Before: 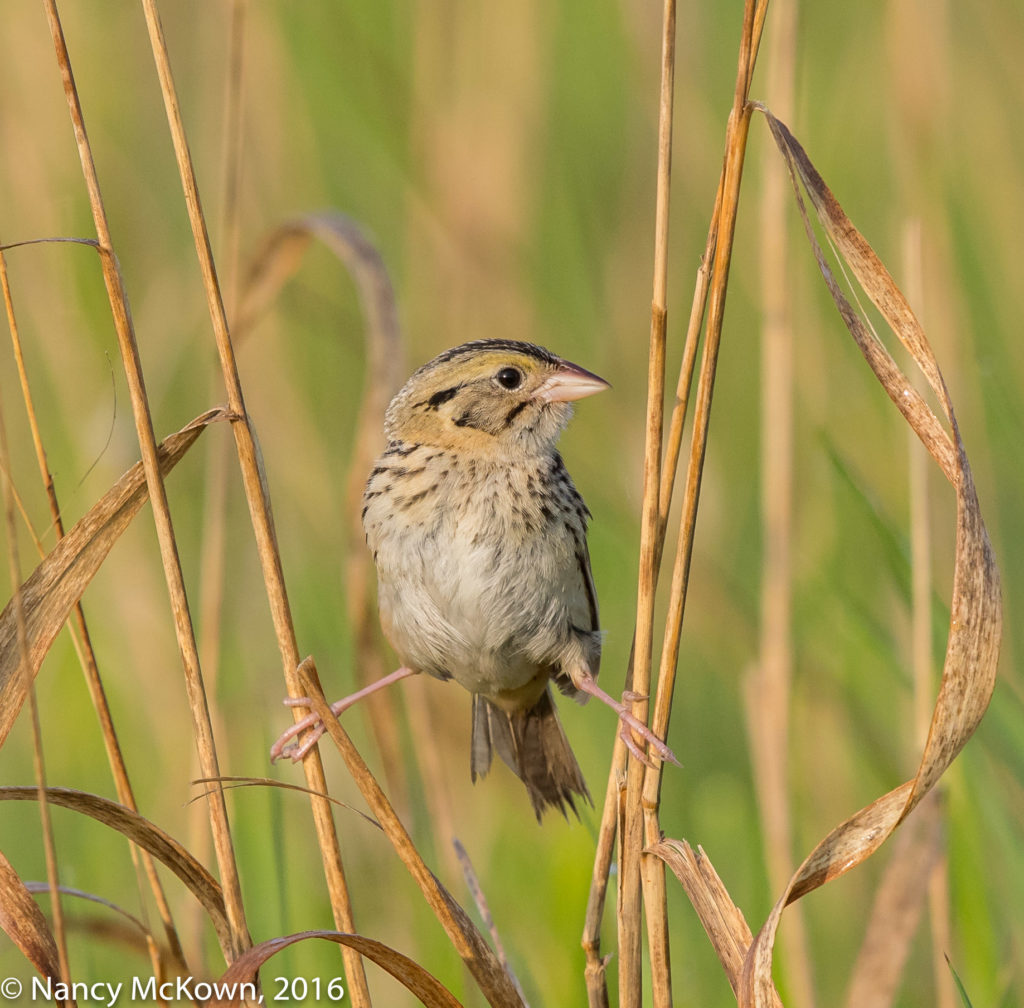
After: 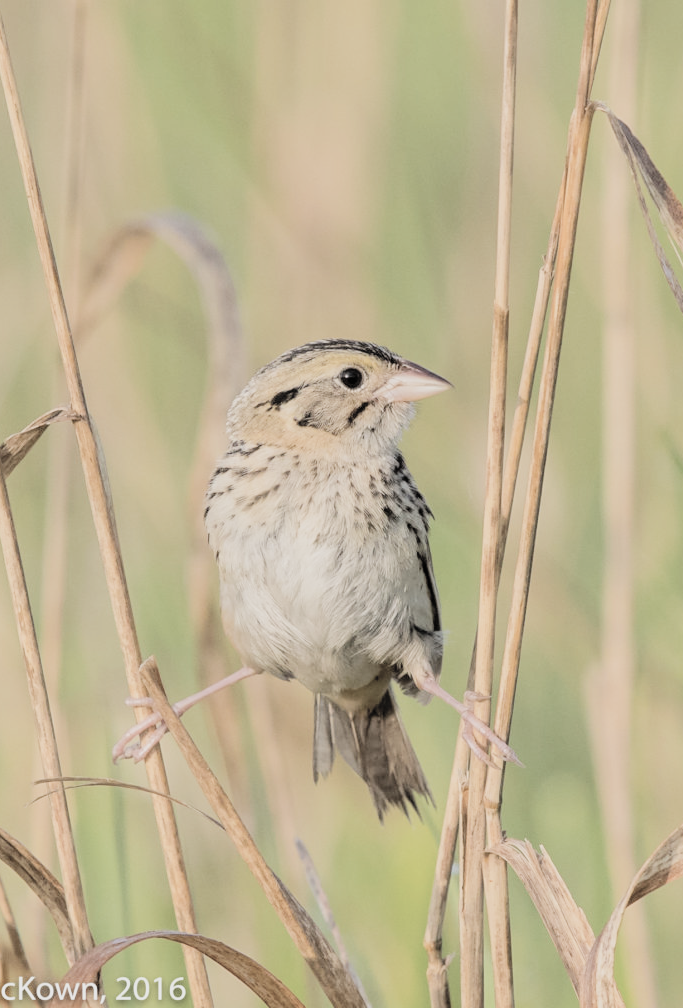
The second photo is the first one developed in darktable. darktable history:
exposure: black level correction 0.001, exposure 0.5 EV, compensate exposure bias true, compensate highlight preservation false
filmic rgb: black relative exposure -9.22 EV, white relative exposure 6.77 EV, hardness 3.07, contrast 1.05
contrast brightness saturation: brightness 0.18, saturation -0.5
crop and rotate: left 15.446%, right 17.836%
